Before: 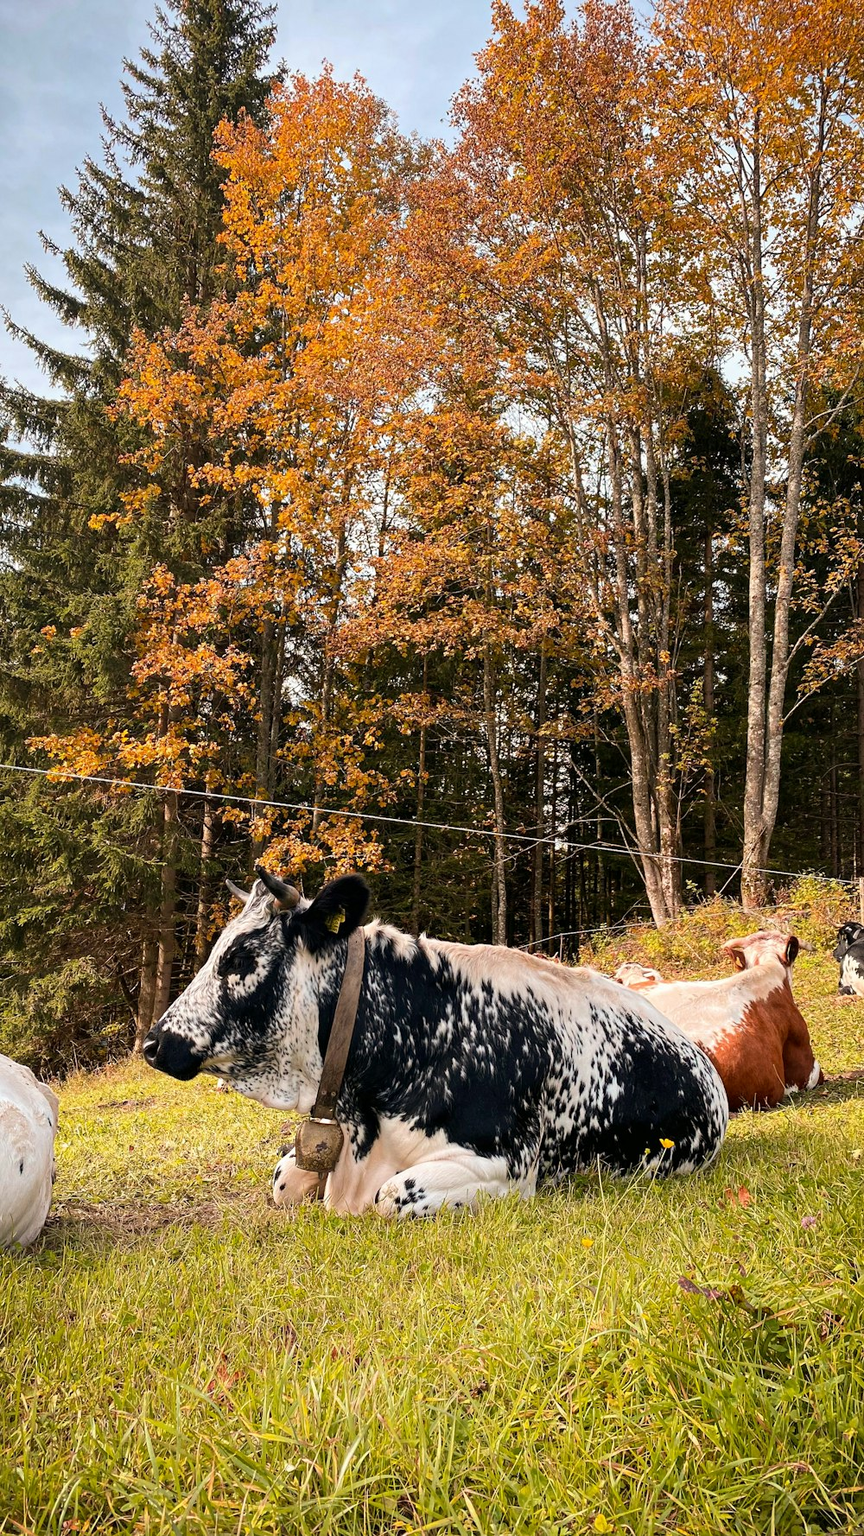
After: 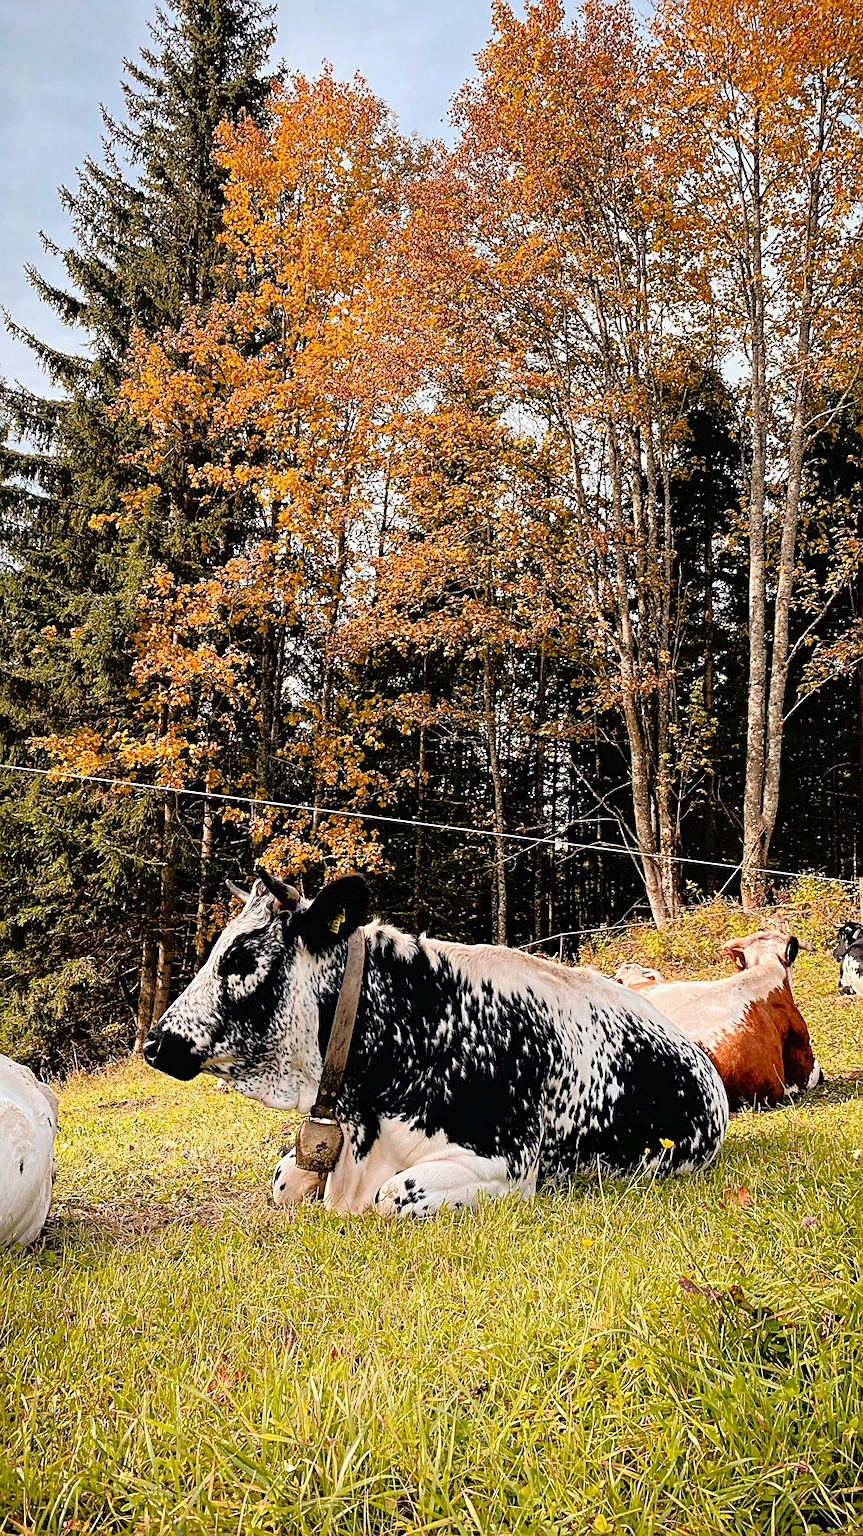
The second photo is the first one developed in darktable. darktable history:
sharpen: on, module defaults
tone equalizer: -8 EV -1.83 EV, -7 EV -1.17 EV, -6 EV -1.63 EV, edges refinement/feathering 500, mask exposure compensation -1.57 EV, preserve details no
tone curve: curves: ch0 [(0, 0) (0.003, 0.016) (0.011, 0.015) (0.025, 0.017) (0.044, 0.026) (0.069, 0.034) (0.1, 0.043) (0.136, 0.068) (0.177, 0.119) (0.224, 0.175) (0.277, 0.251) (0.335, 0.328) (0.399, 0.415) (0.468, 0.499) (0.543, 0.58) (0.623, 0.659) (0.709, 0.731) (0.801, 0.807) (0.898, 0.895) (1, 1)], preserve colors none
